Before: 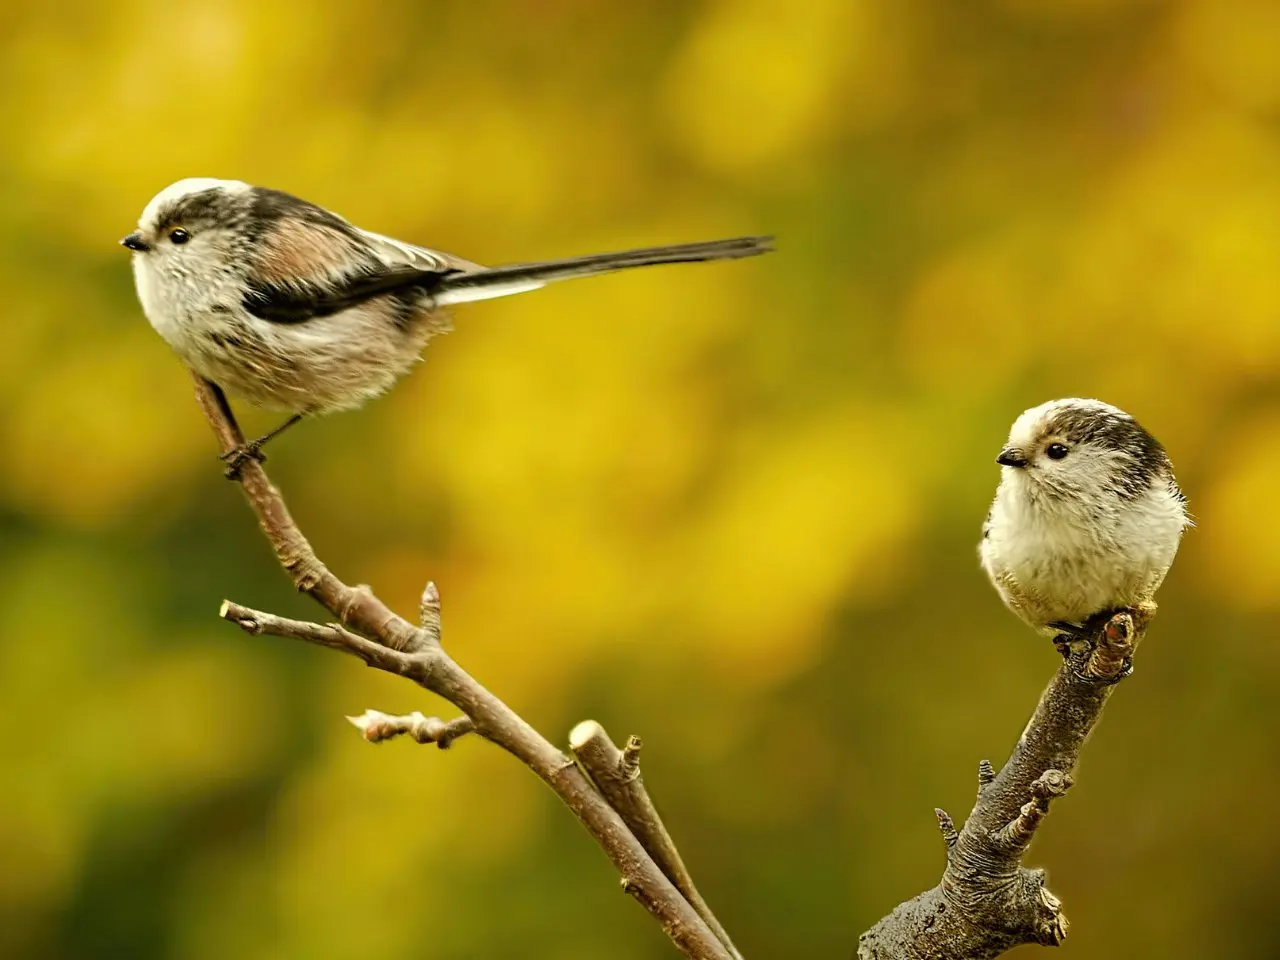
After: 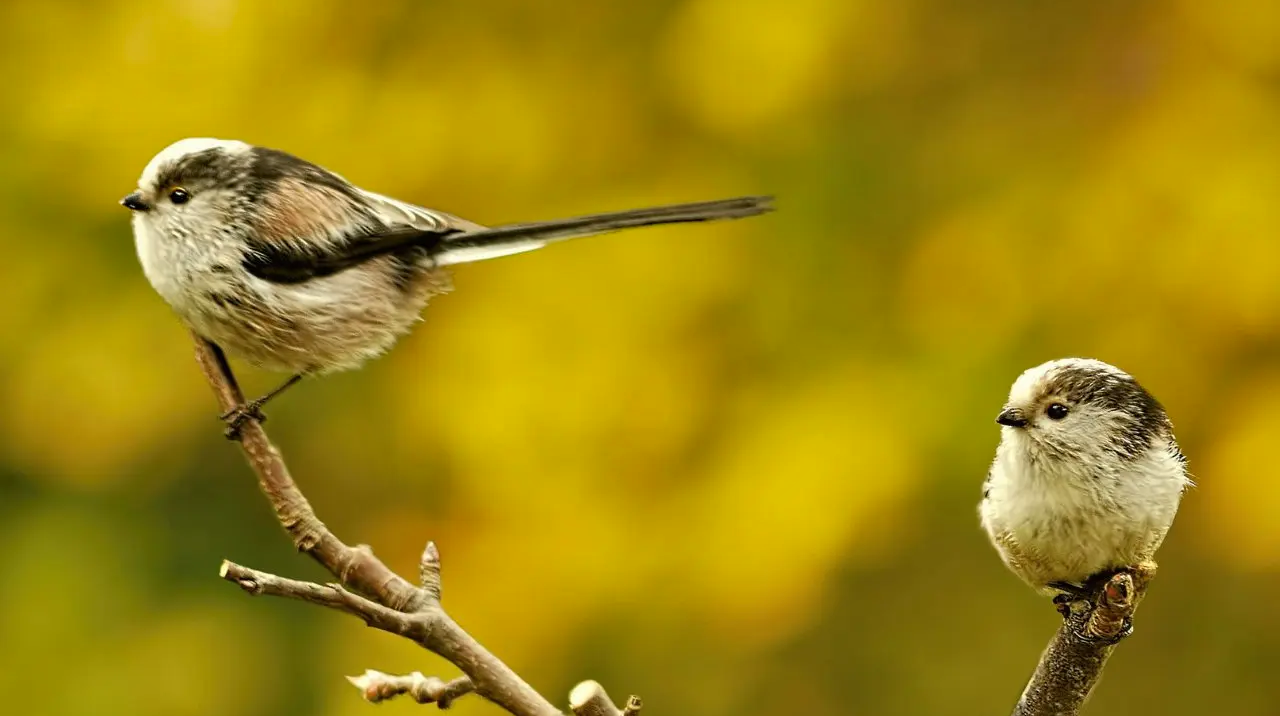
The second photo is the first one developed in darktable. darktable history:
crop: top 4.172%, bottom 21.233%
levels: mode automatic, levels [0, 0.352, 0.703]
shadows and highlights: radius 116.01, shadows 41.84, highlights -61.85, soften with gaussian
